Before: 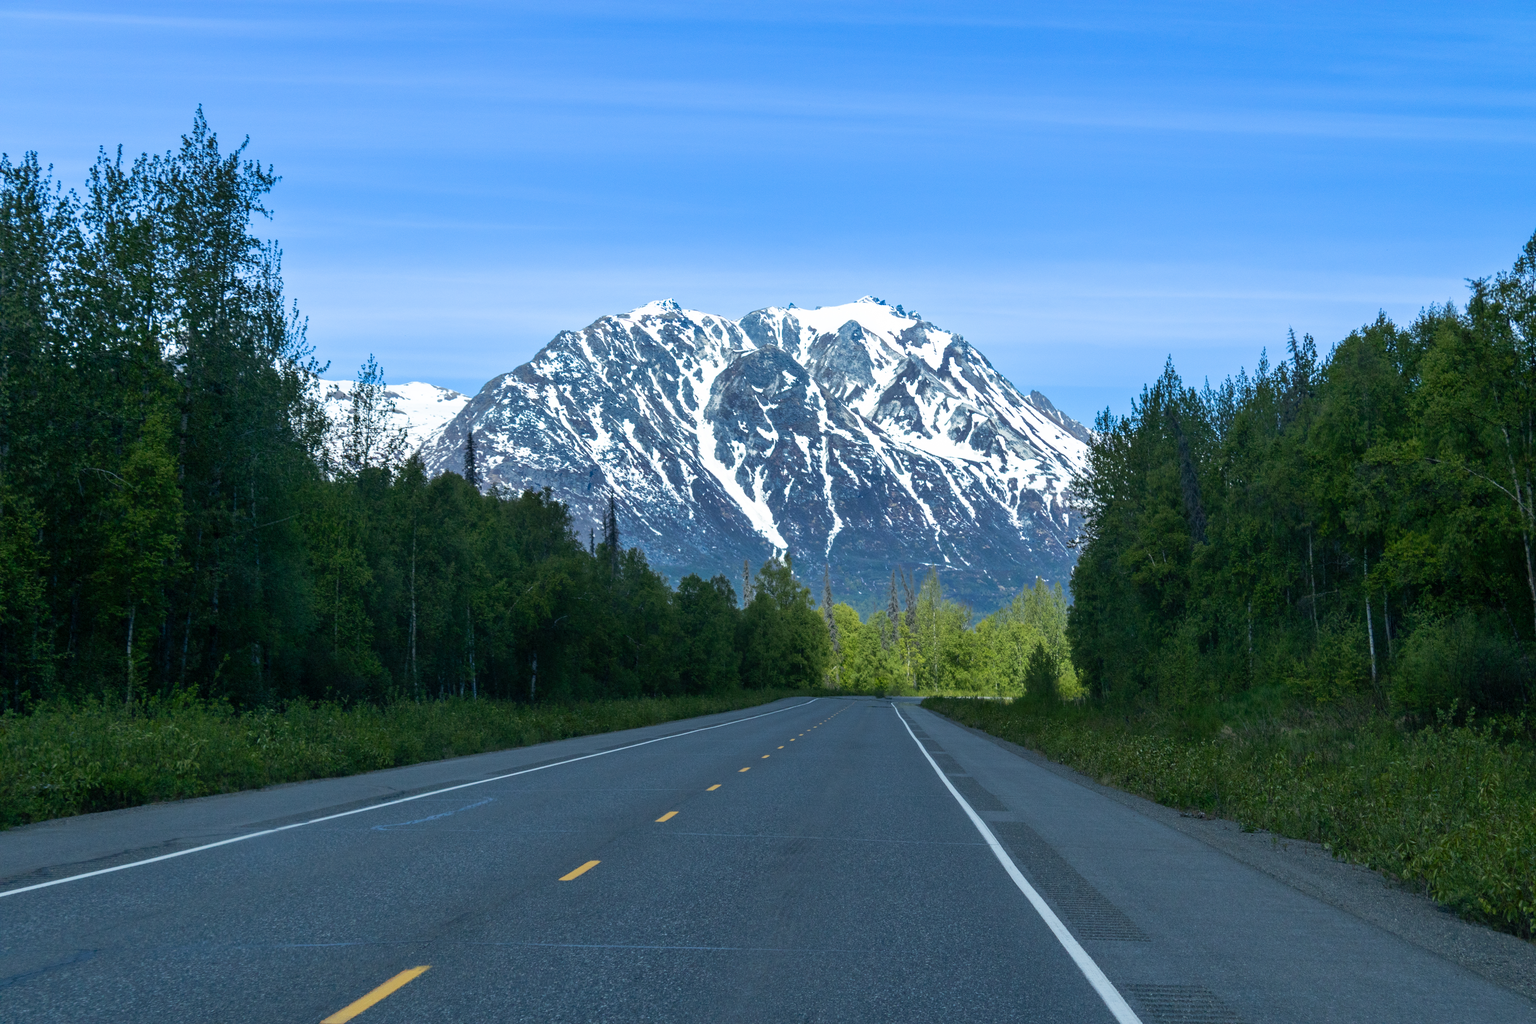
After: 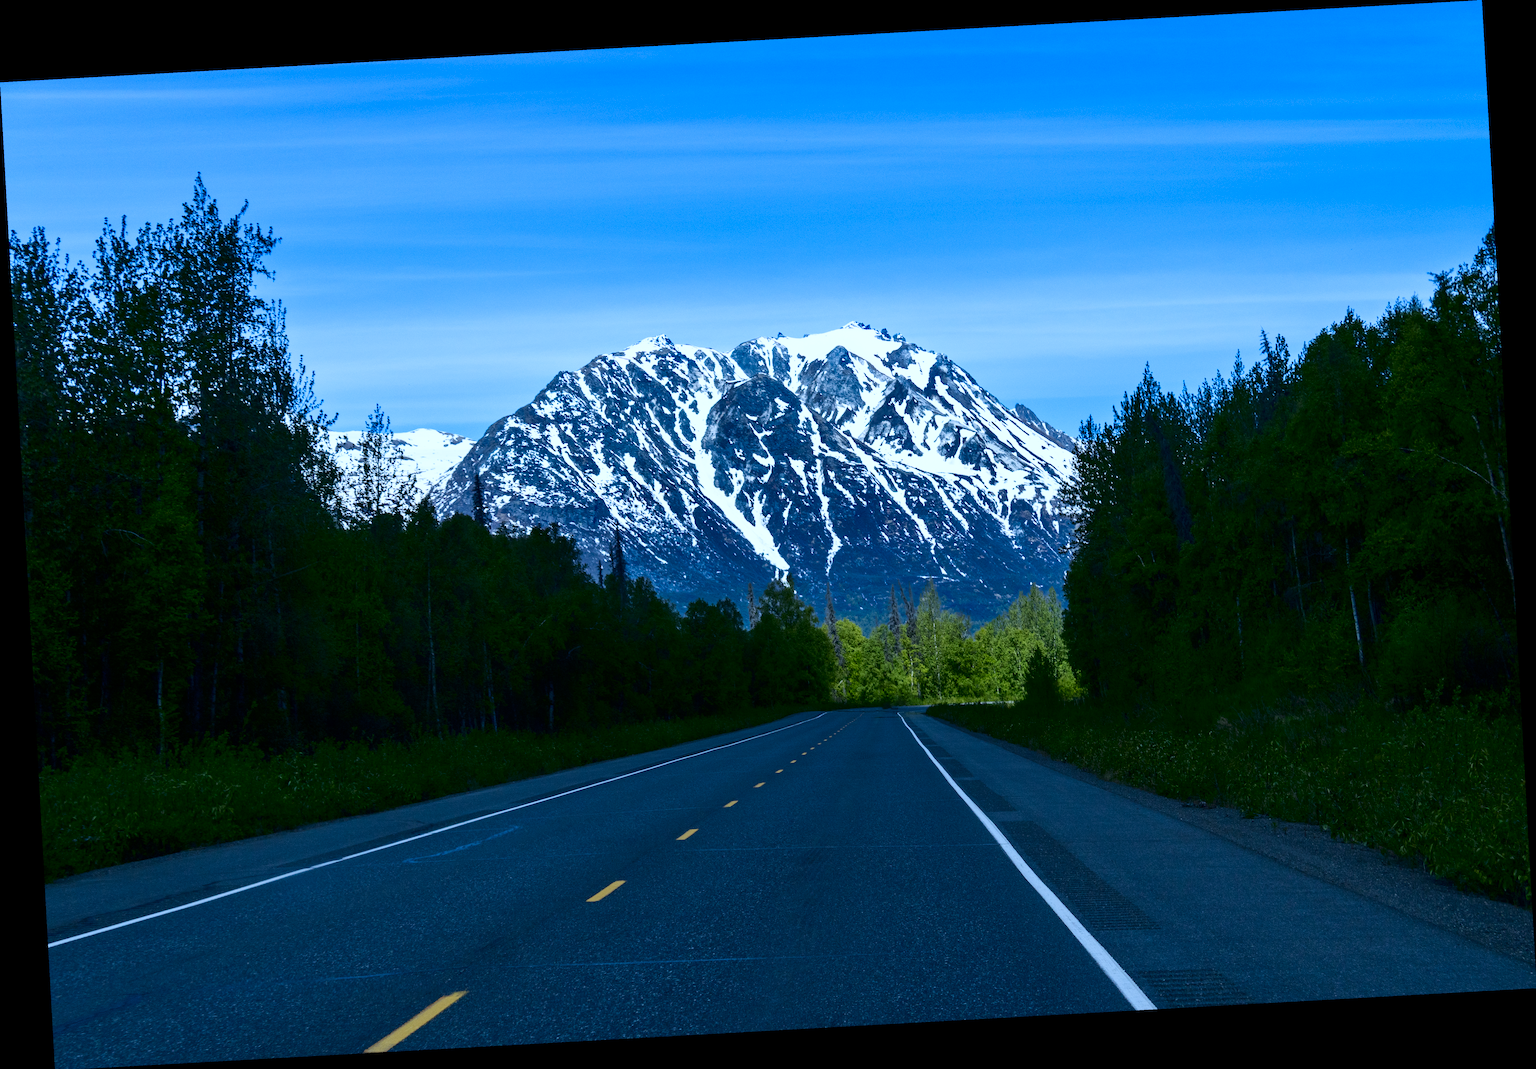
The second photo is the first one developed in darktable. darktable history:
contrast brightness saturation: contrast 0.19, brightness -0.24, saturation 0.11
rotate and perspective: rotation -3.18°, automatic cropping off
white balance: red 0.926, green 1.003, blue 1.133
